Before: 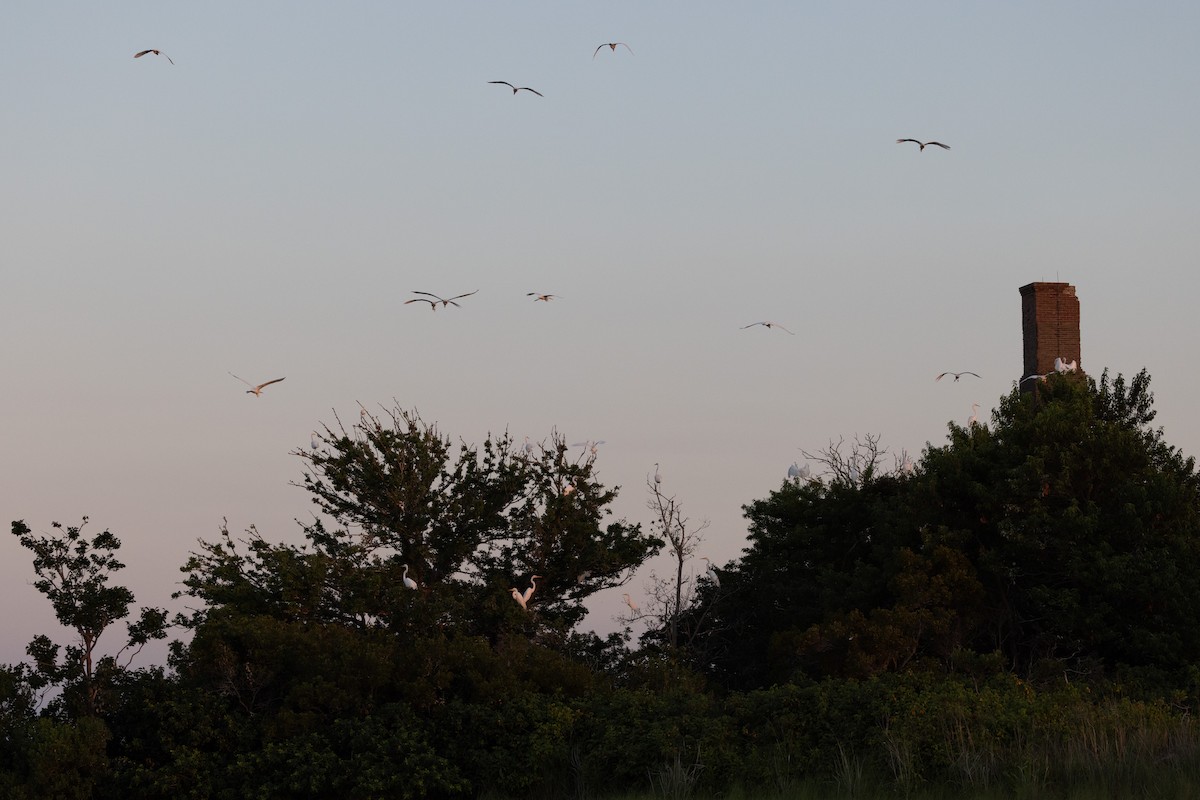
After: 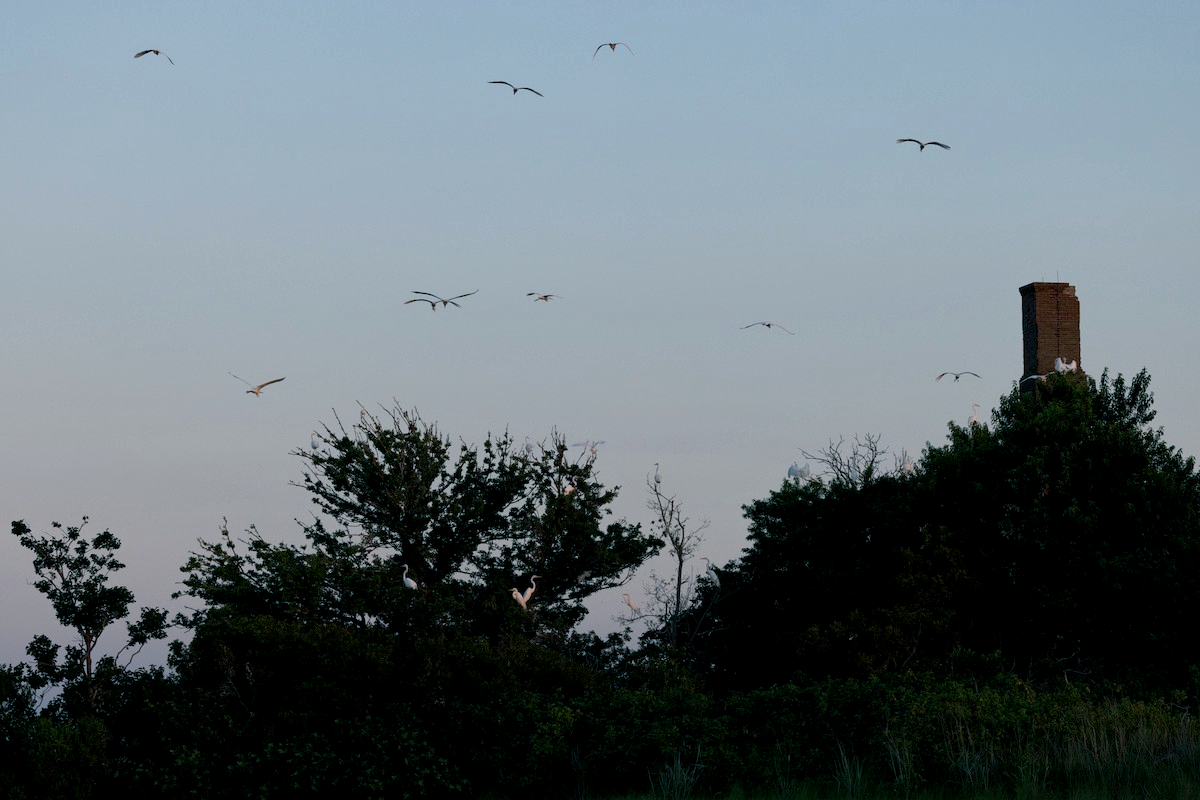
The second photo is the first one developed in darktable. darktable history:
color balance rgb: power › luminance -7.72%, power › chroma 2.292%, power › hue 223.33°, global offset › luminance -0.356%, perceptual saturation grading › global saturation 10.547%
local contrast: highlights 107%, shadows 99%, detail 119%, midtone range 0.2
